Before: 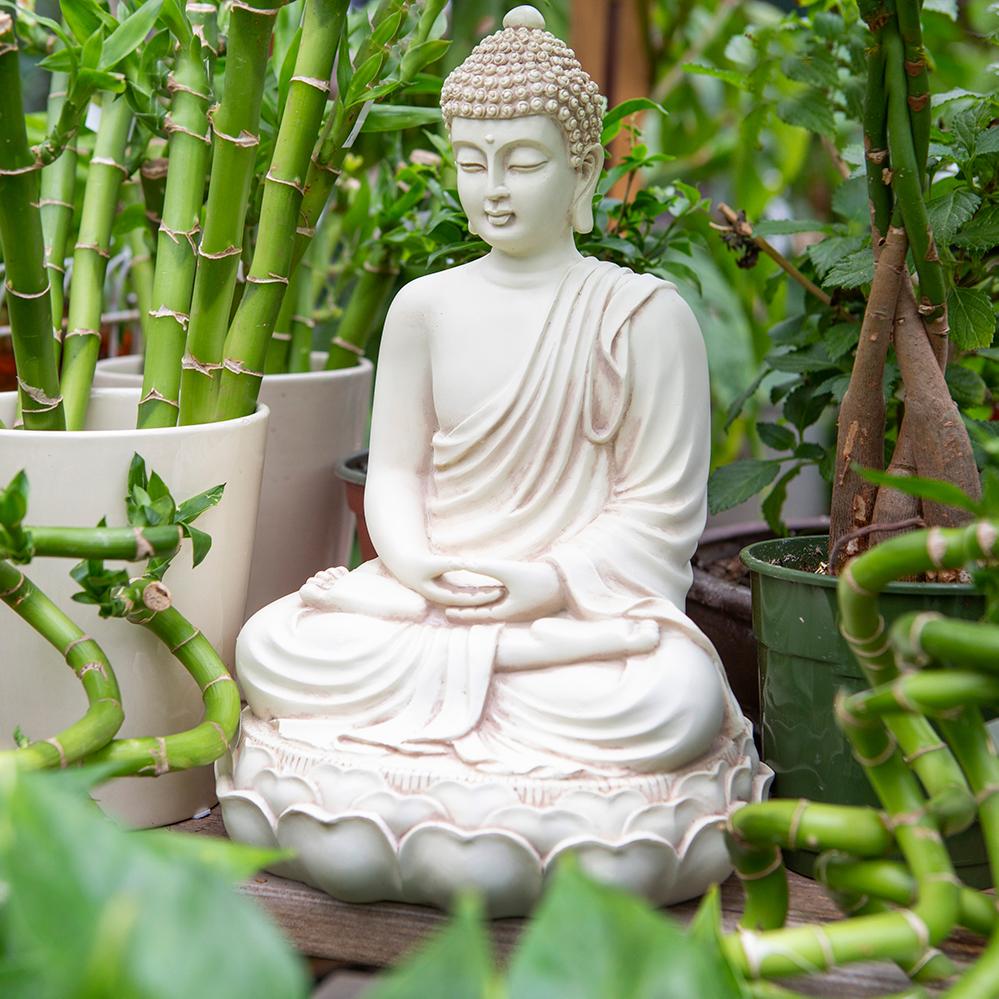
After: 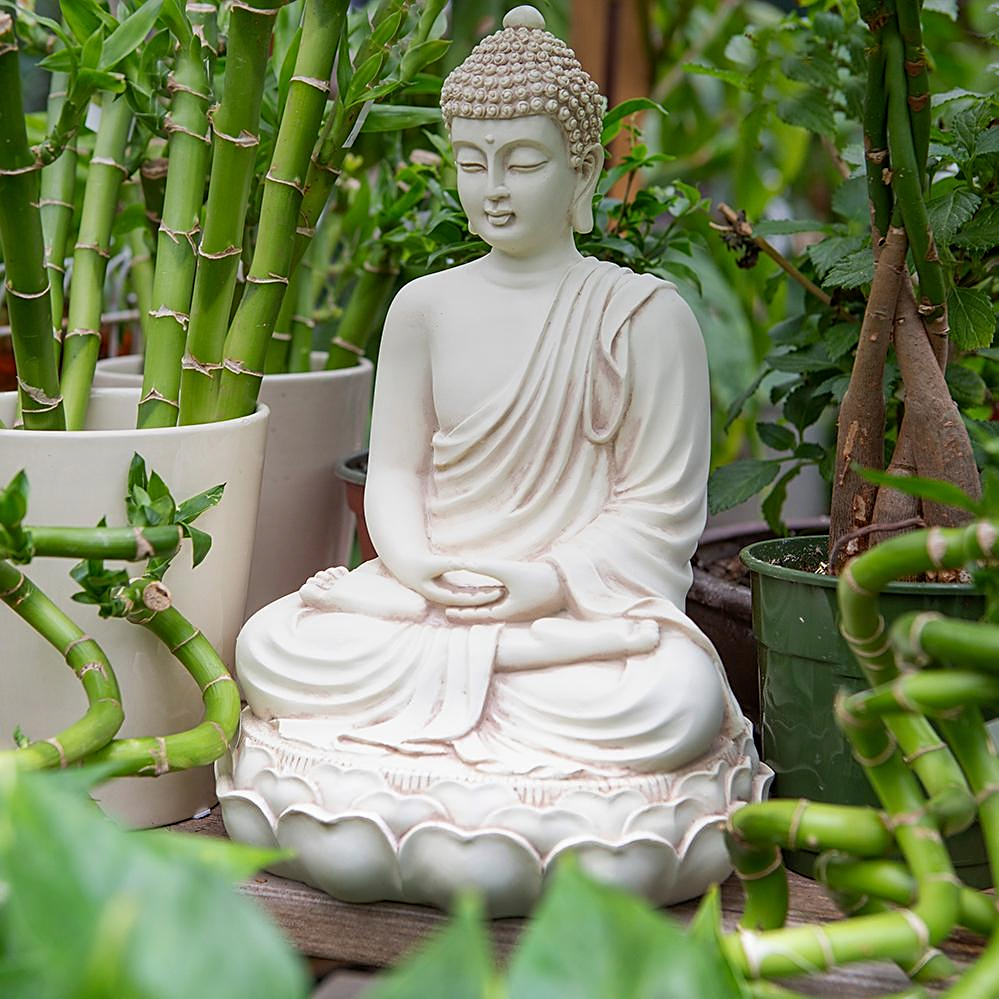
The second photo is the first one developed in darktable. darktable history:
sharpen: on, module defaults
white balance: emerald 1
graduated density: on, module defaults
